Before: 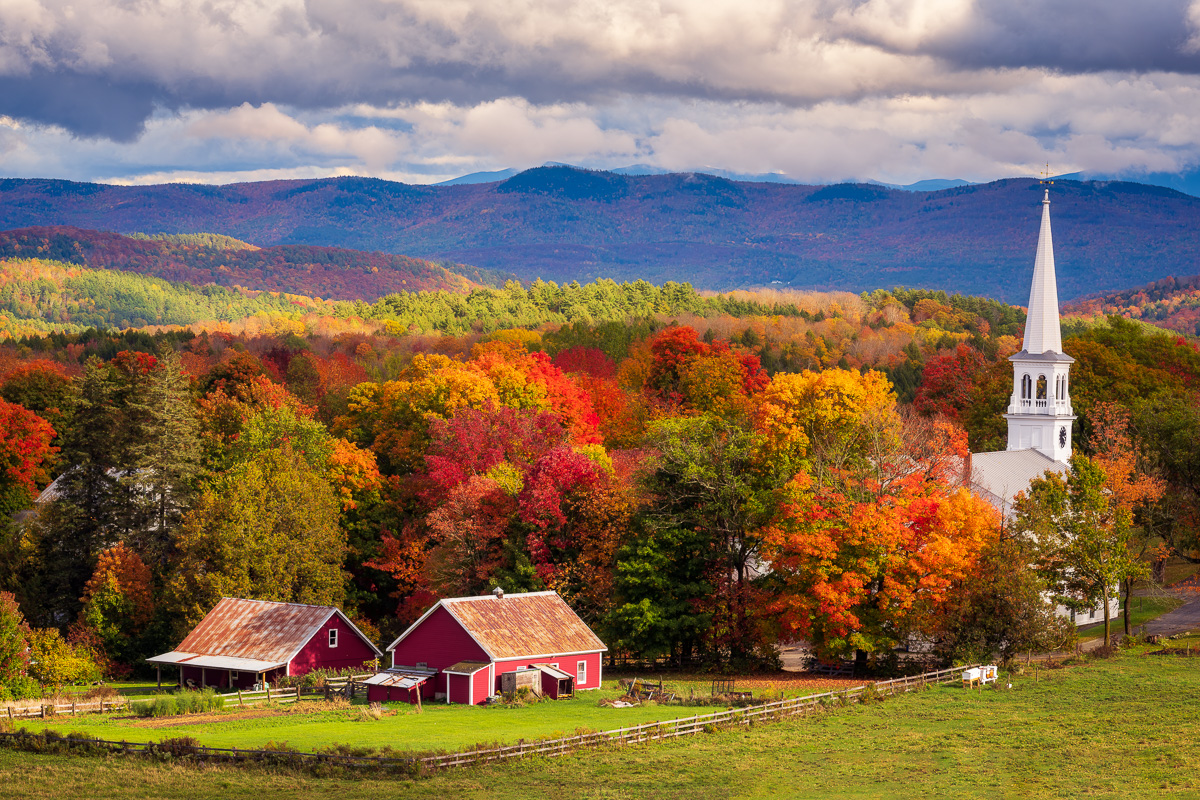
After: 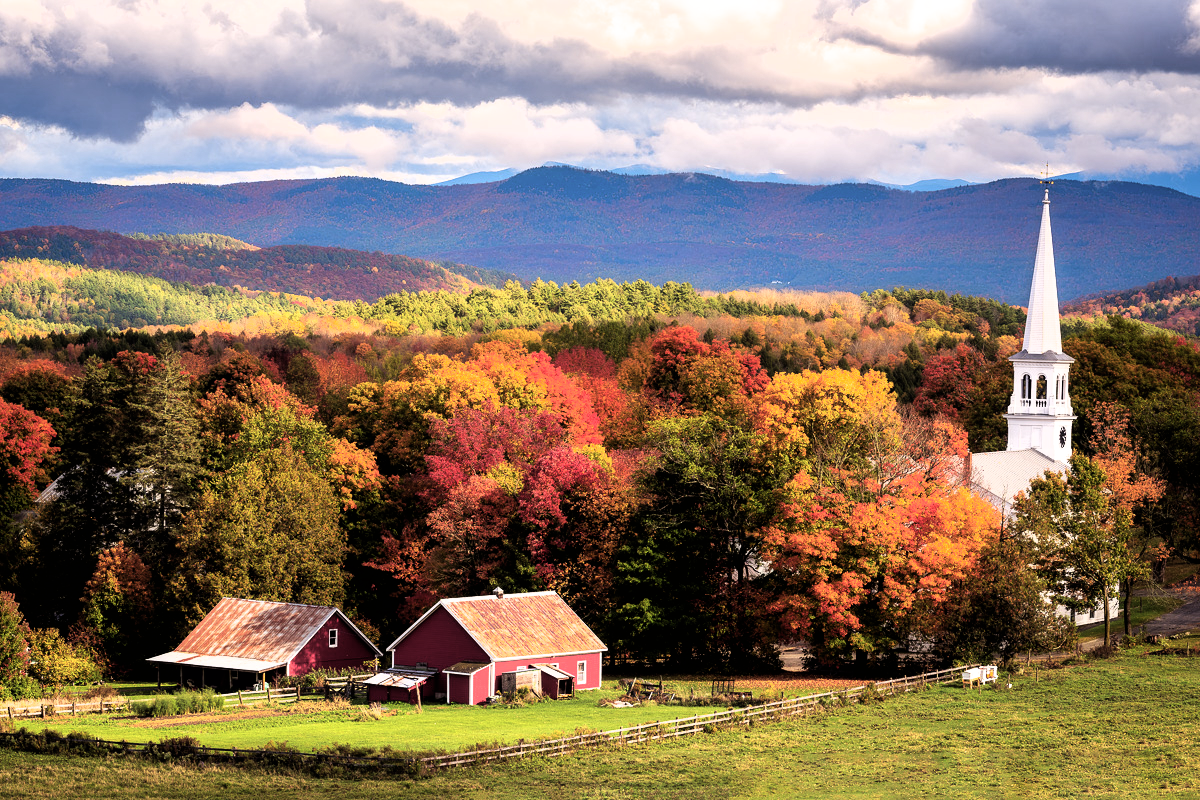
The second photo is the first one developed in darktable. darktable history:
contrast equalizer: octaves 7, y [[0.6 ×6], [0.55 ×6], [0 ×6], [0 ×6], [0 ×6]], mix -0.3
filmic rgb: black relative exposure -8.2 EV, white relative exposure 2.2 EV, threshold 3 EV, hardness 7.11, latitude 85.74%, contrast 1.696, highlights saturation mix -4%, shadows ↔ highlights balance -2.69%, color science v5 (2021), contrast in shadows safe, contrast in highlights safe, enable highlight reconstruction true
